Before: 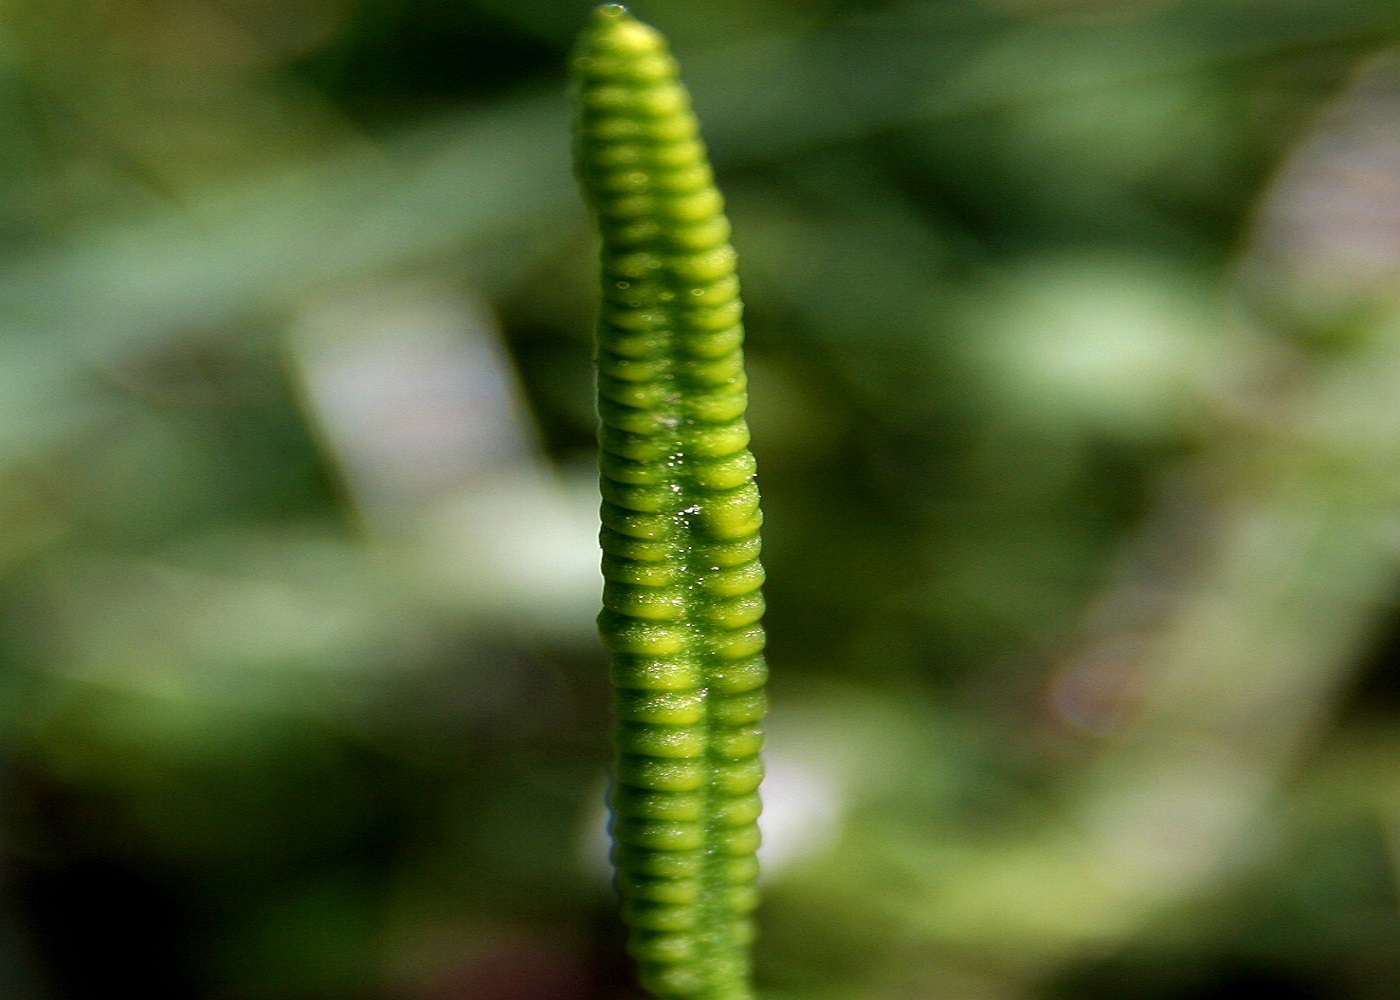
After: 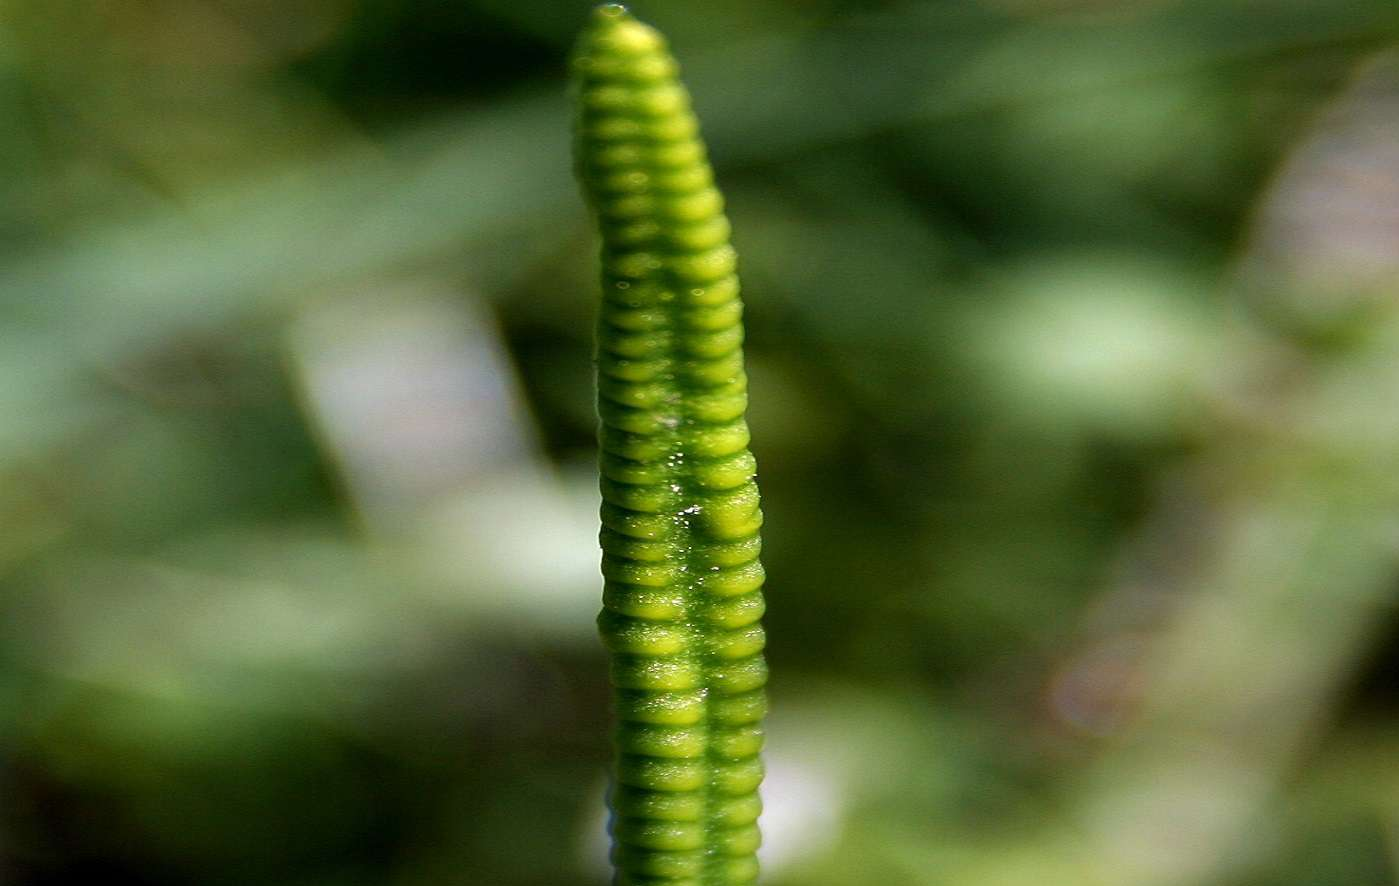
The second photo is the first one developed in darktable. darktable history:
crop and rotate: top 0%, bottom 11.375%
